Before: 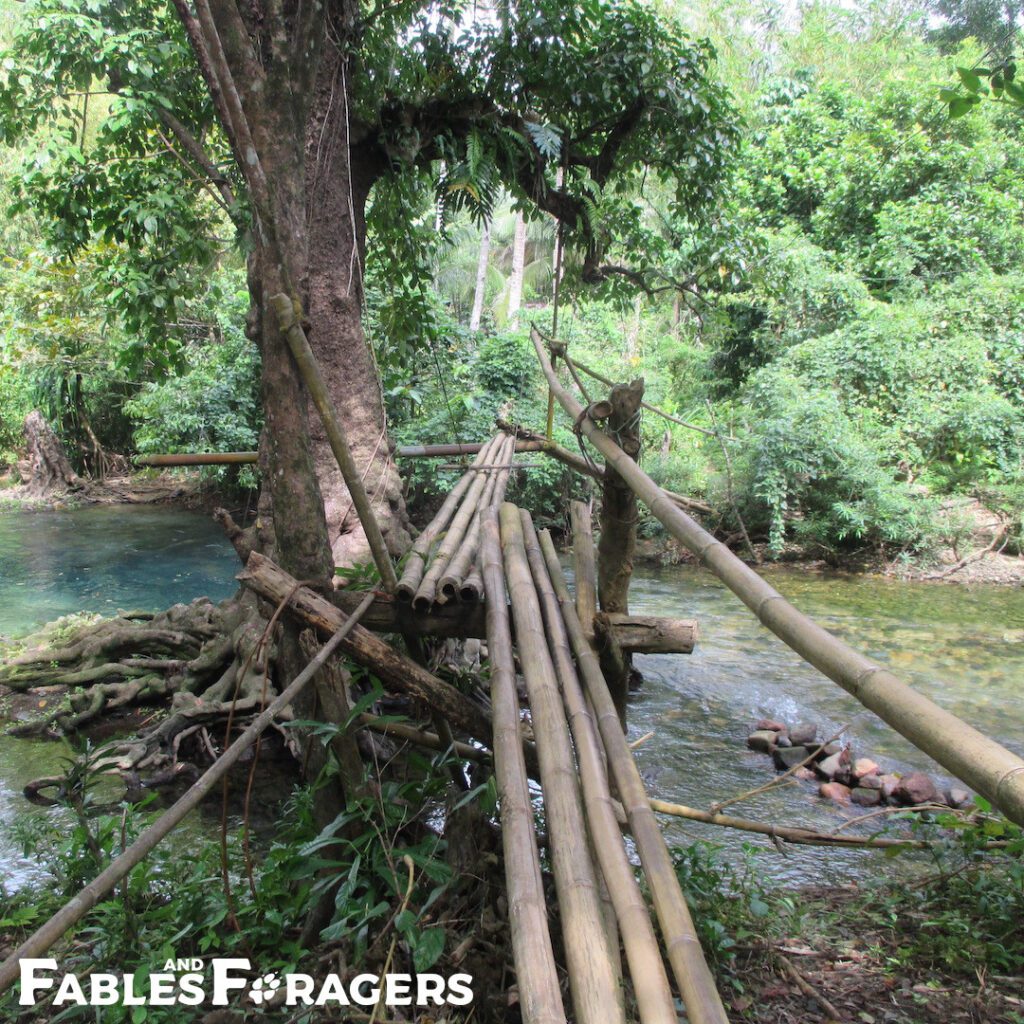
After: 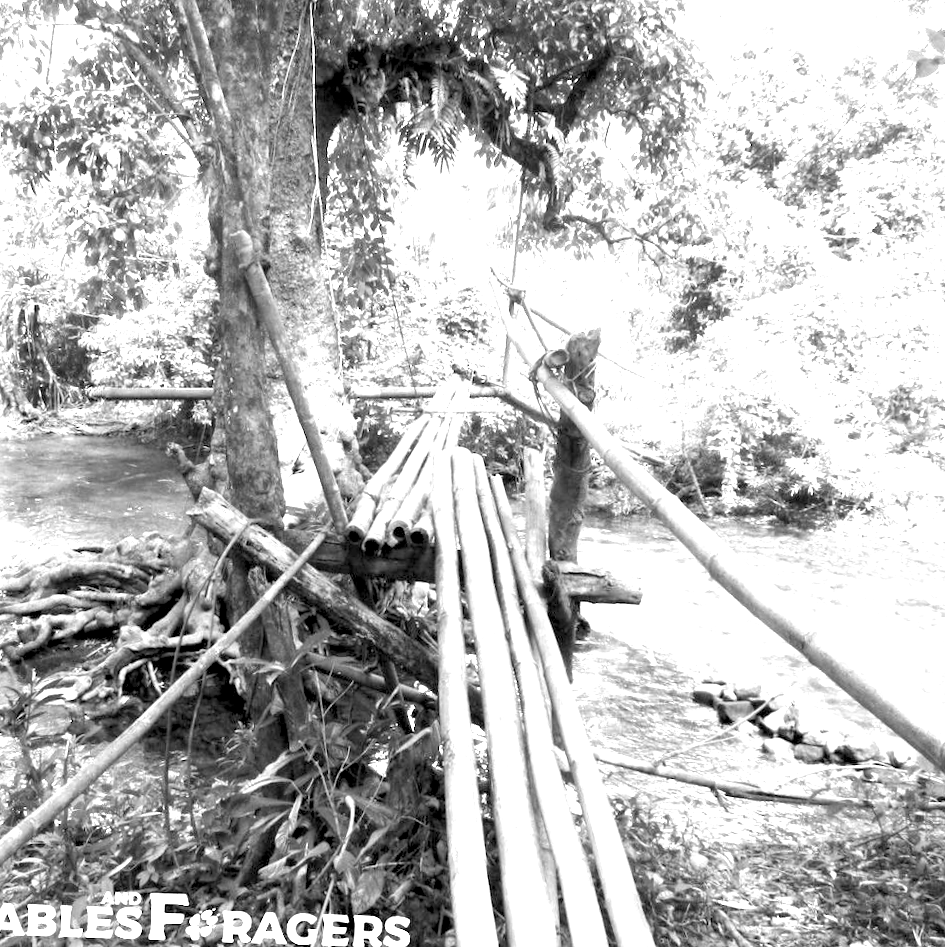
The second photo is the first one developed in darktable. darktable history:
exposure: black level correction 0.006, exposure 2.075 EV, compensate highlight preservation false
crop and rotate: angle -1.93°, left 3.155%, top 3.971%, right 1.439%, bottom 0.471%
color zones: curves: ch0 [(0, 0.613) (0.01, 0.613) (0.245, 0.448) (0.498, 0.529) (0.642, 0.665) (0.879, 0.777) (0.99, 0.613)]; ch1 [(0, 0) (0.143, 0) (0.286, 0) (0.429, 0) (0.571, 0) (0.714, 0) (0.857, 0)]
